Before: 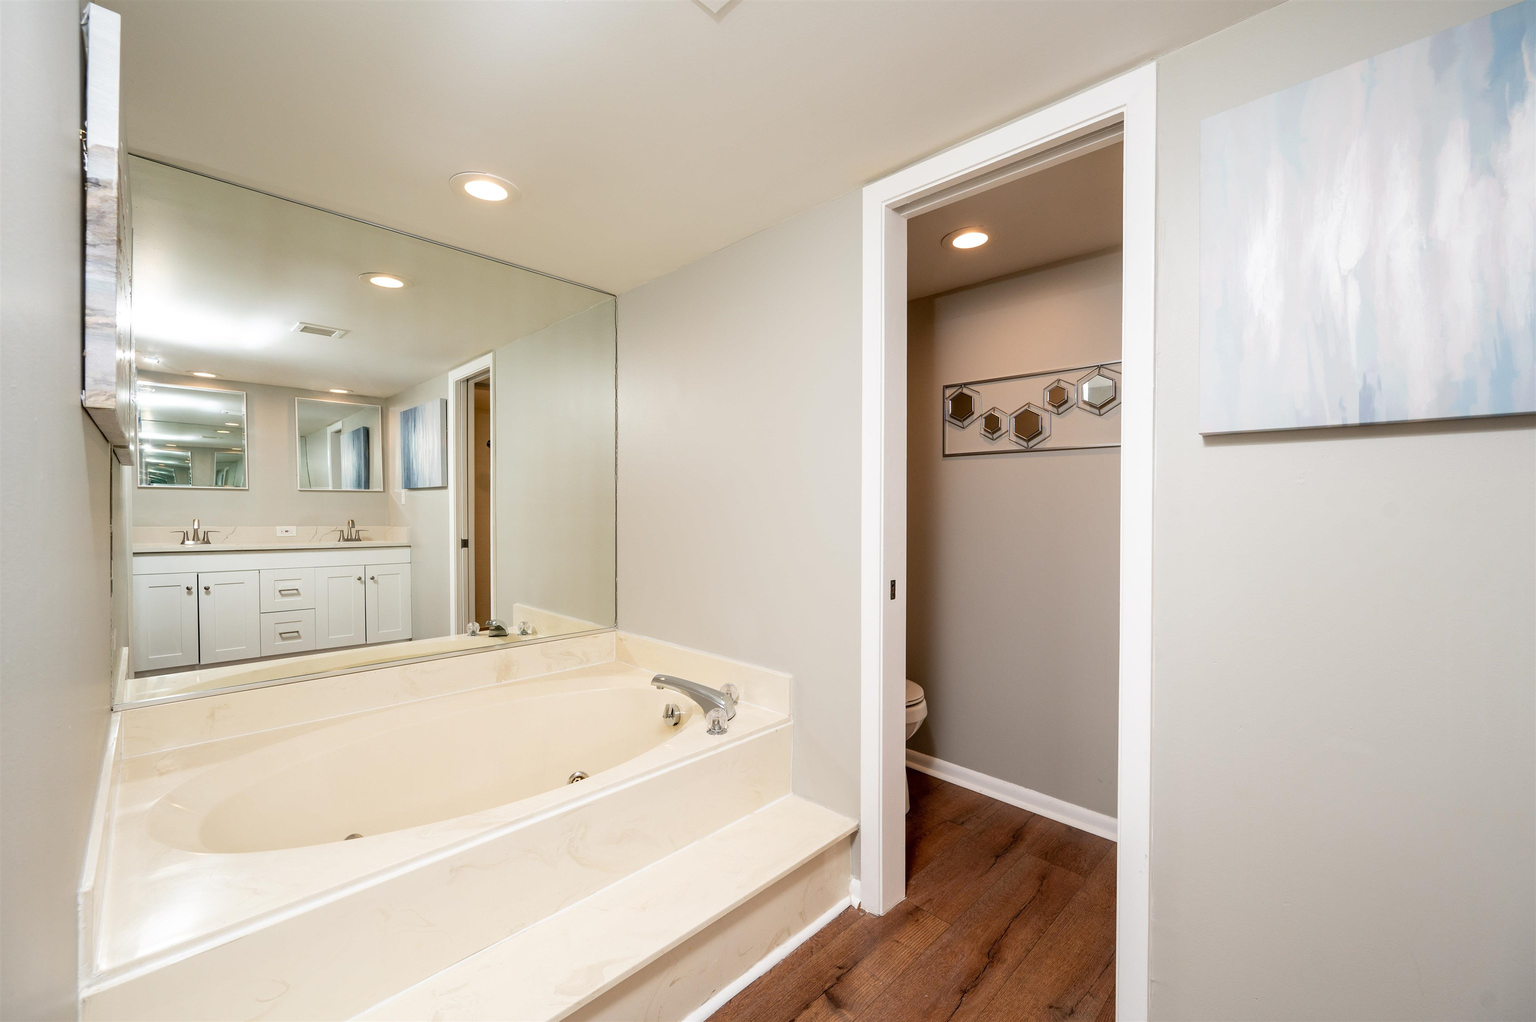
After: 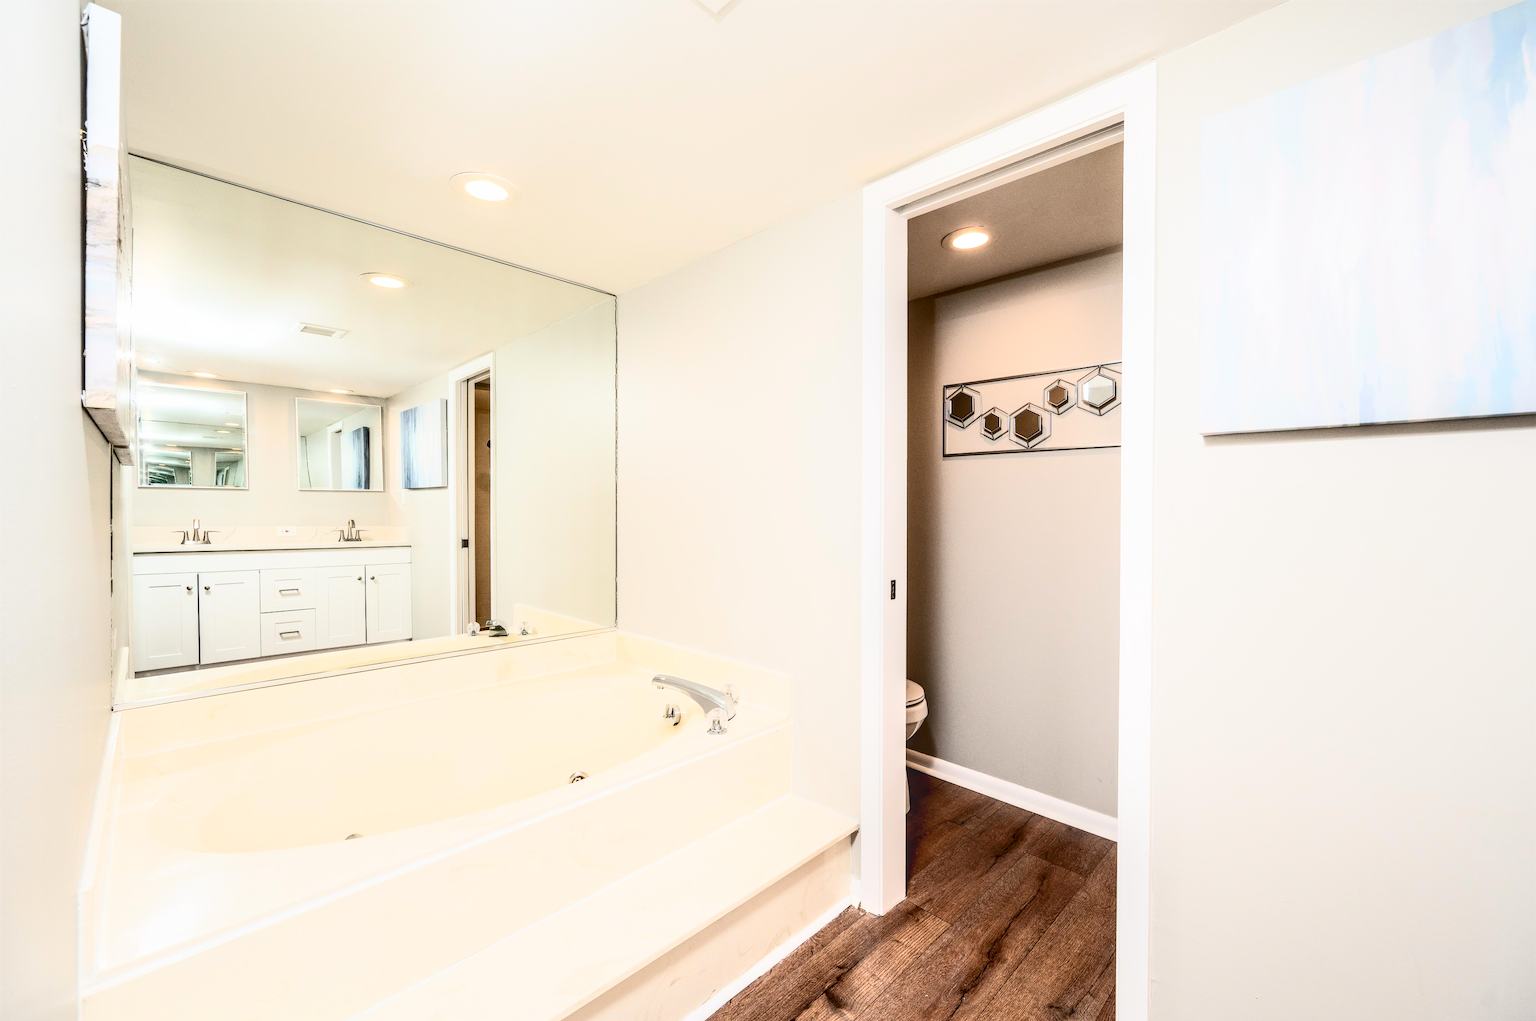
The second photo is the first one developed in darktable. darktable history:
local contrast: detail 150%
tone curve: curves: ch0 [(0, 0.098) (0.262, 0.324) (0.421, 0.59) (0.54, 0.803) (0.725, 0.922) (0.99, 0.974)], color space Lab, independent channels, preserve colors none
